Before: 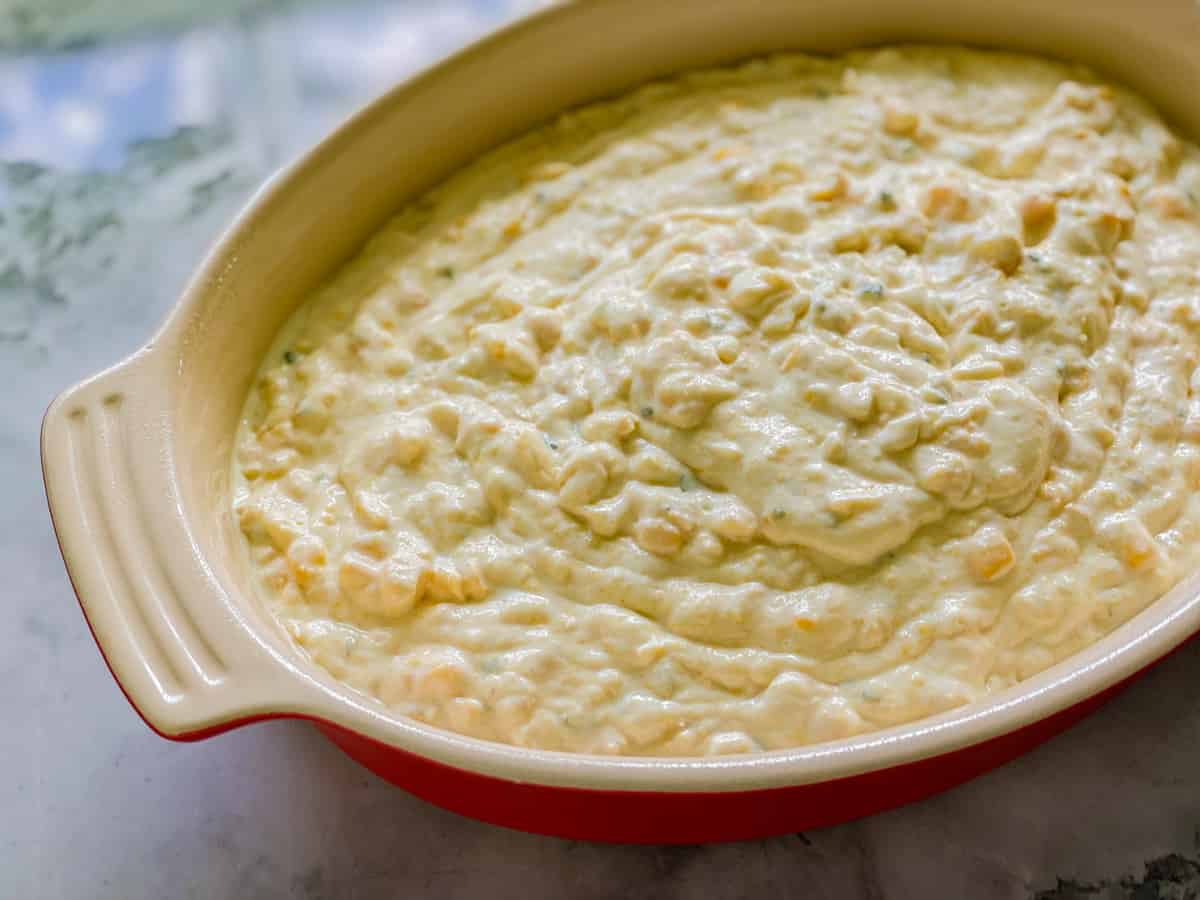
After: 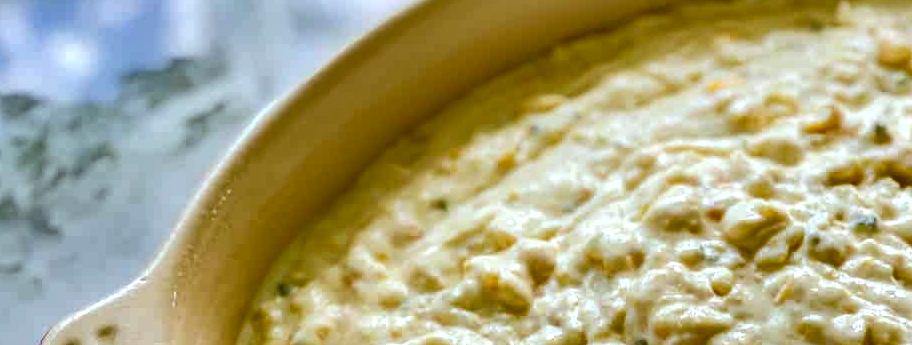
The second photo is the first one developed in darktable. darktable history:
tone equalizer: -8 EV -0.413 EV, -7 EV -0.379 EV, -6 EV -0.333 EV, -5 EV -0.258 EV, -3 EV 0.231 EV, -2 EV 0.331 EV, -1 EV 0.38 EV, +0 EV 0.404 EV
color correction: highlights a* -5.05, highlights b* -4.4, shadows a* 4.09, shadows b* 4.12
crop: left 0.536%, top 7.647%, right 23.444%, bottom 53.941%
shadows and highlights: shadows 73.9, highlights -61.02, soften with gaussian
